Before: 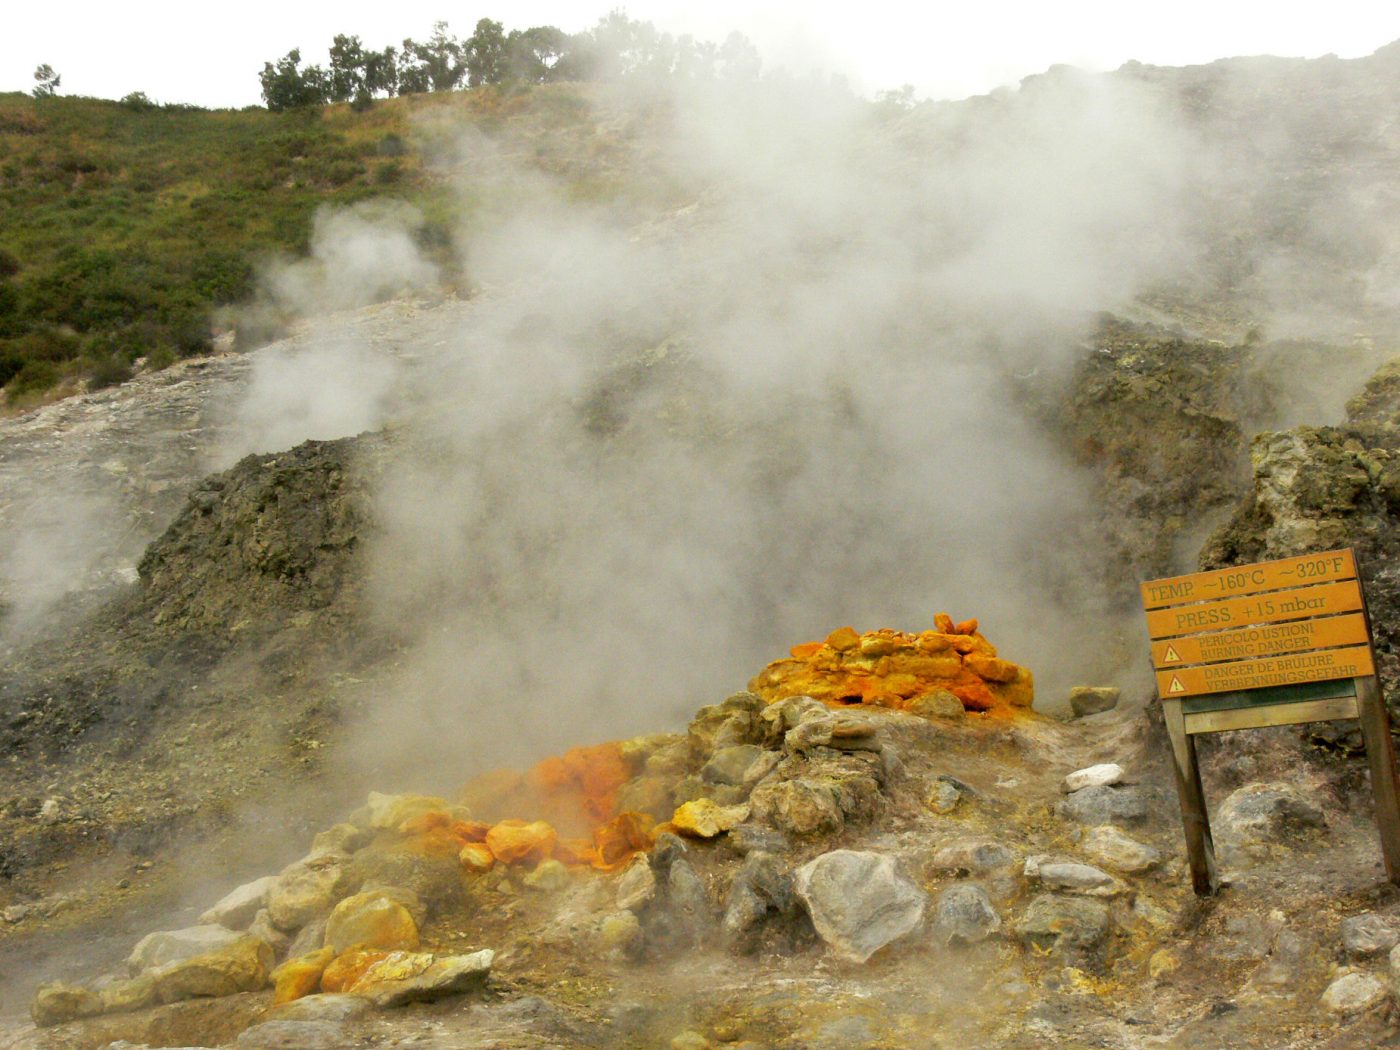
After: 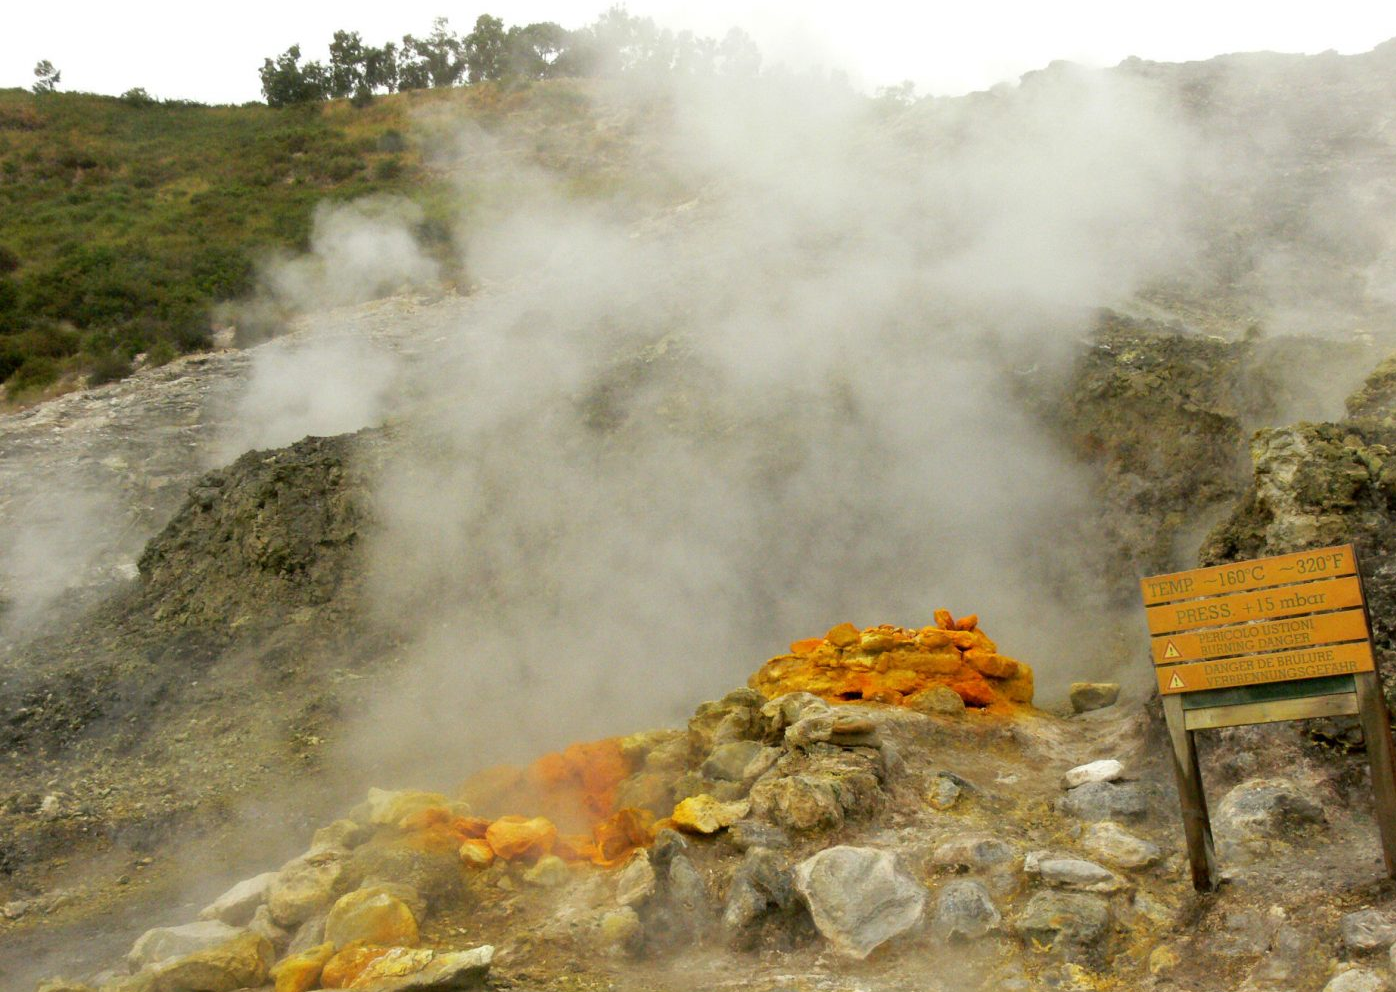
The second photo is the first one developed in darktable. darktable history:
crop: top 0.422%, right 0.257%, bottom 5.01%
